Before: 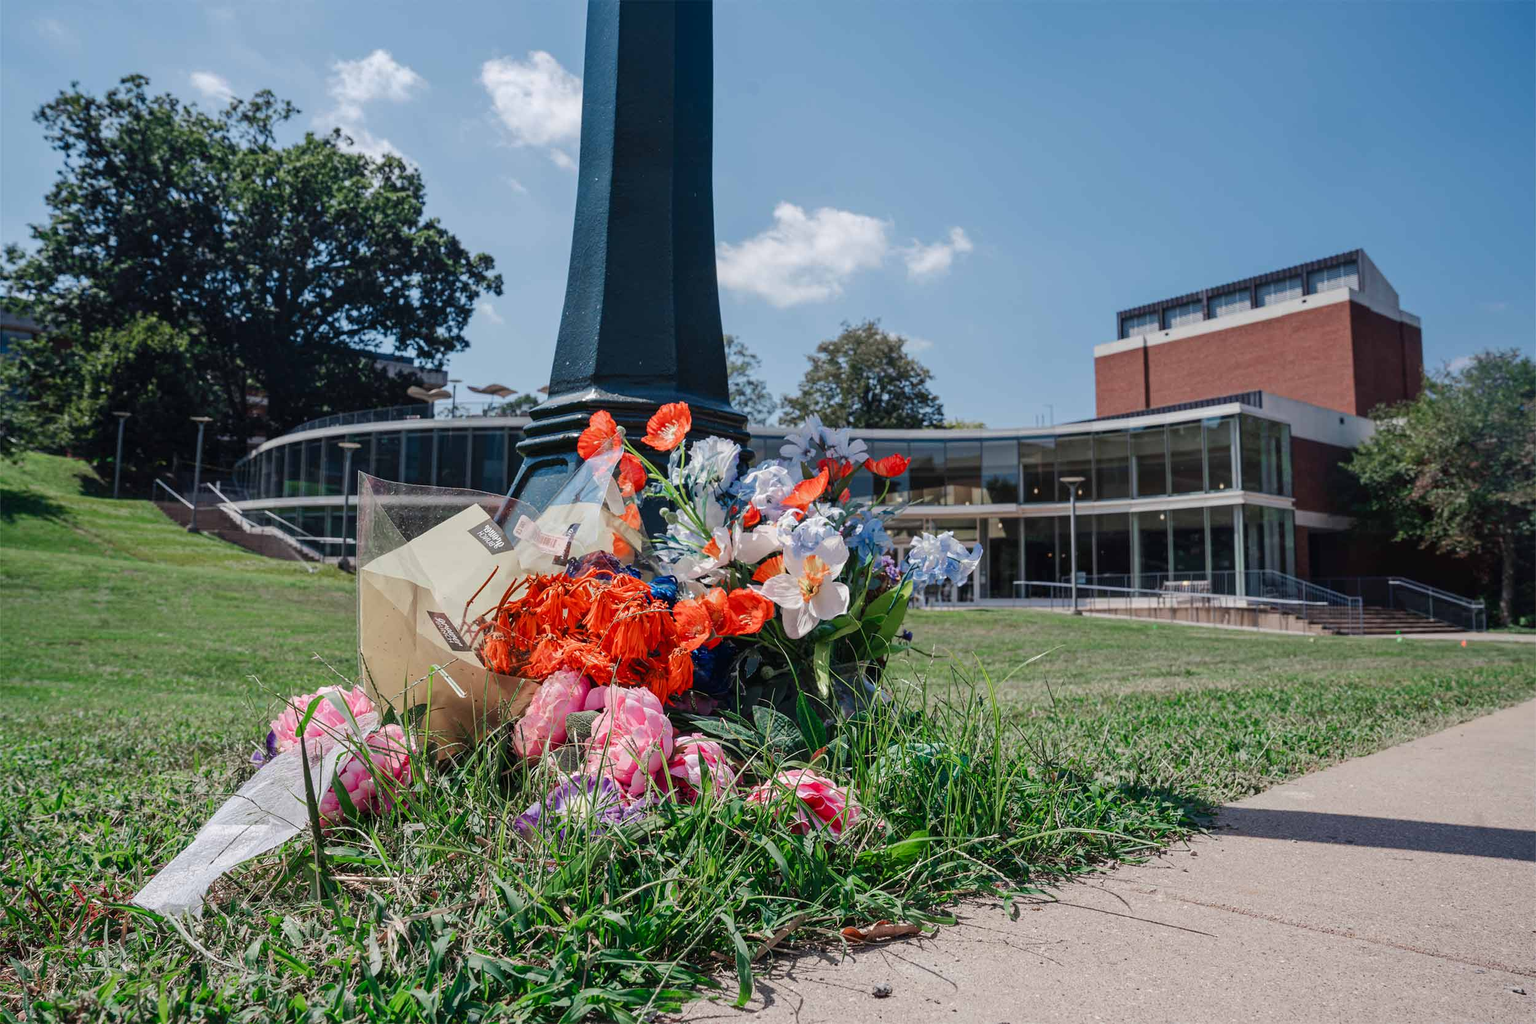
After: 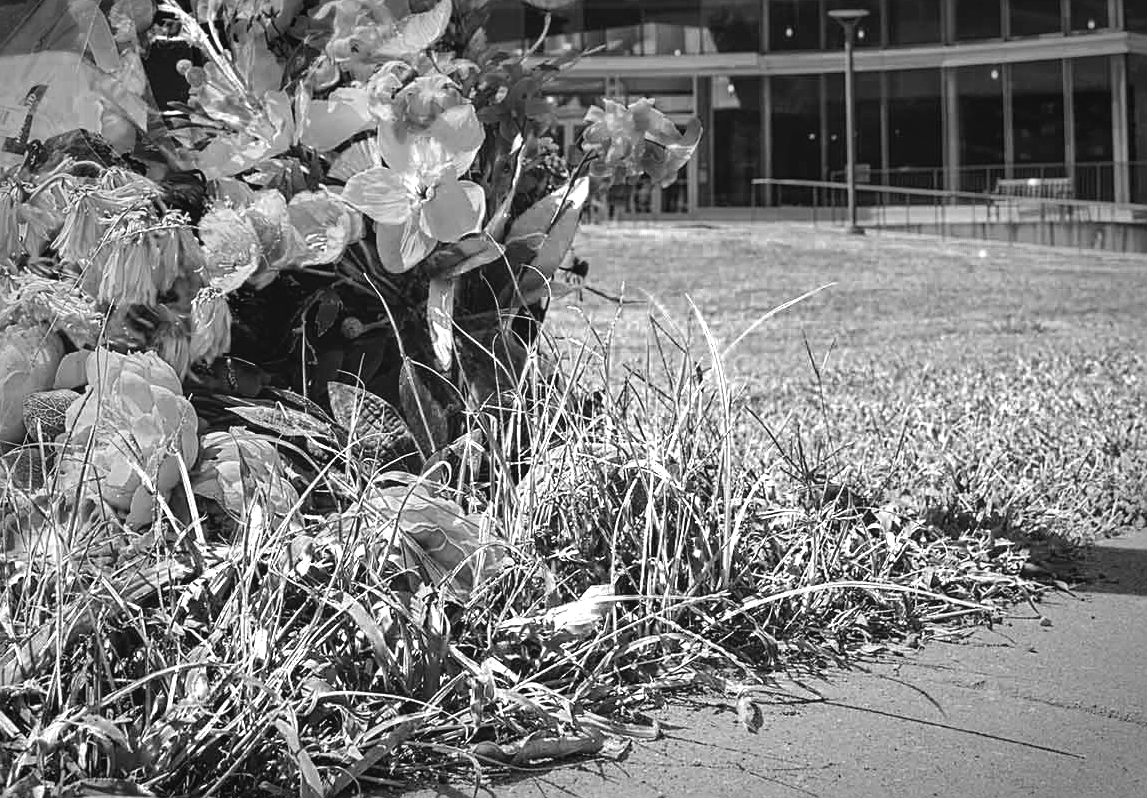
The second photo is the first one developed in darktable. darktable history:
crop: left 35.895%, top 46.048%, right 18.2%, bottom 6.058%
contrast brightness saturation: contrast -0.1, saturation -0.101
sharpen: on, module defaults
color zones: curves: ch0 [(0, 0.554) (0.146, 0.662) (0.293, 0.86) (0.503, 0.774) (0.637, 0.106) (0.74, 0.072) (0.866, 0.488) (0.998, 0.569)]; ch1 [(0, 0) (0.143, 0) (0.286, 0) (0.429, 0) (0.571, 0) (0.714, 0) (0.857, 0)]
vignetting: saturation -0.024, automatic ratio true
